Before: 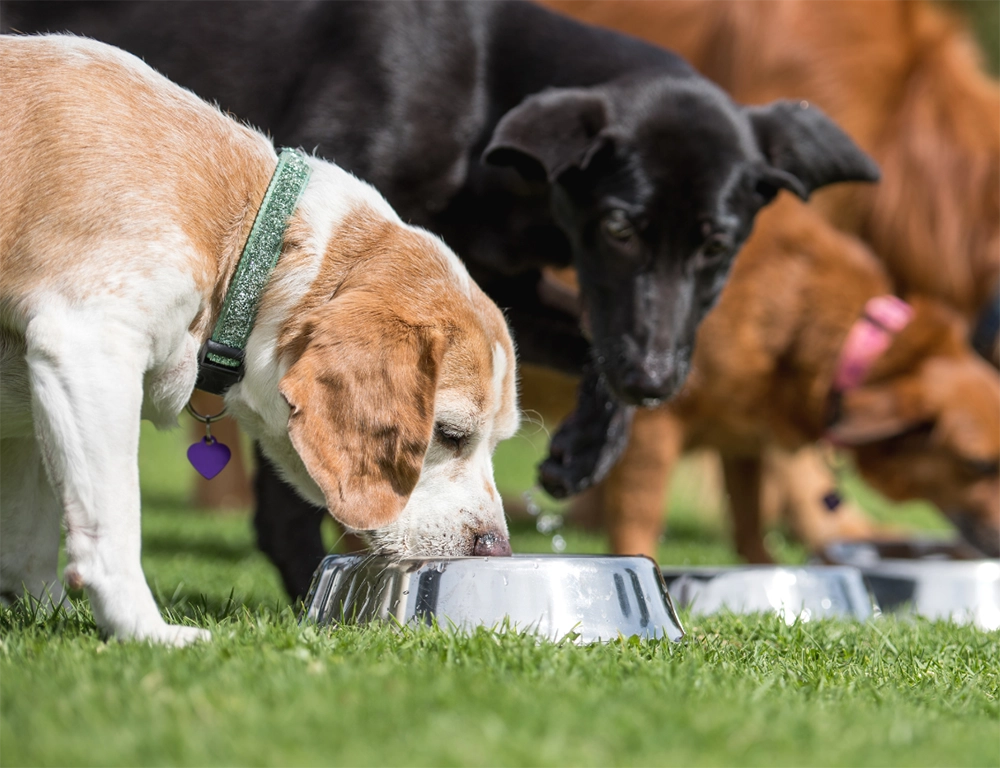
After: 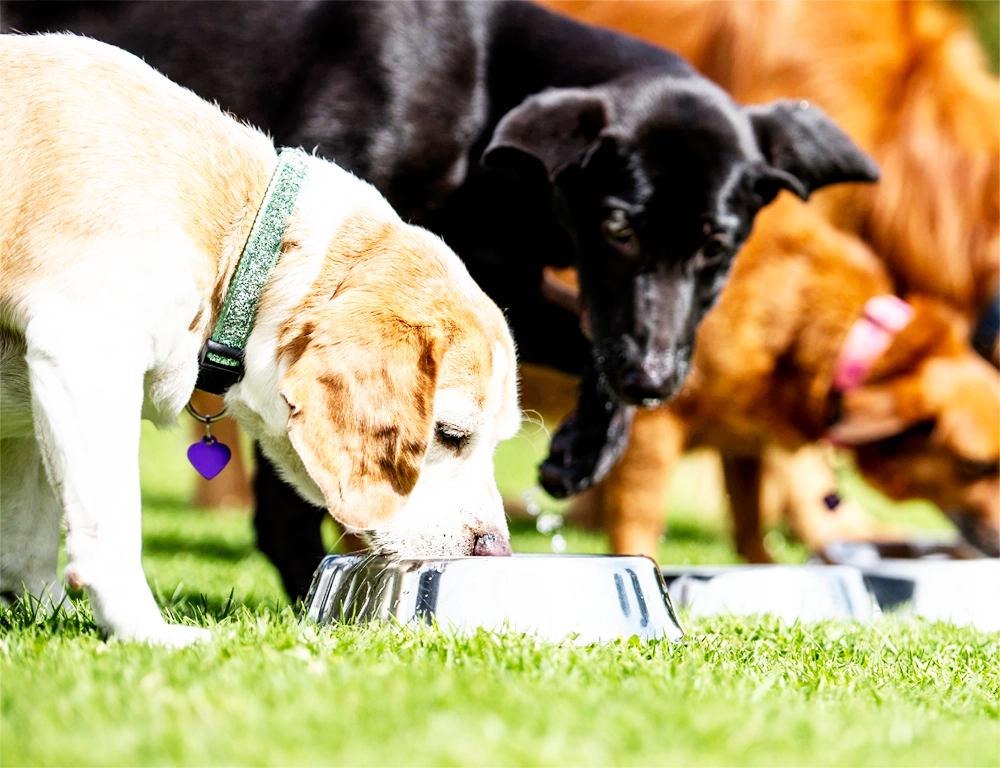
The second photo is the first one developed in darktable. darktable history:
base curve: curves: ch0 [(0, 0) (0.007, 0.004) (0.027, 0.03) (0.046, 0.07) (0.207, 0.54) (0.442, 0.872) (0.673, 0.972) (1, 1)], preserve colors none
exposure: black level correction 0.008, exposure 0.092 EV, compensate highlight preservation false
